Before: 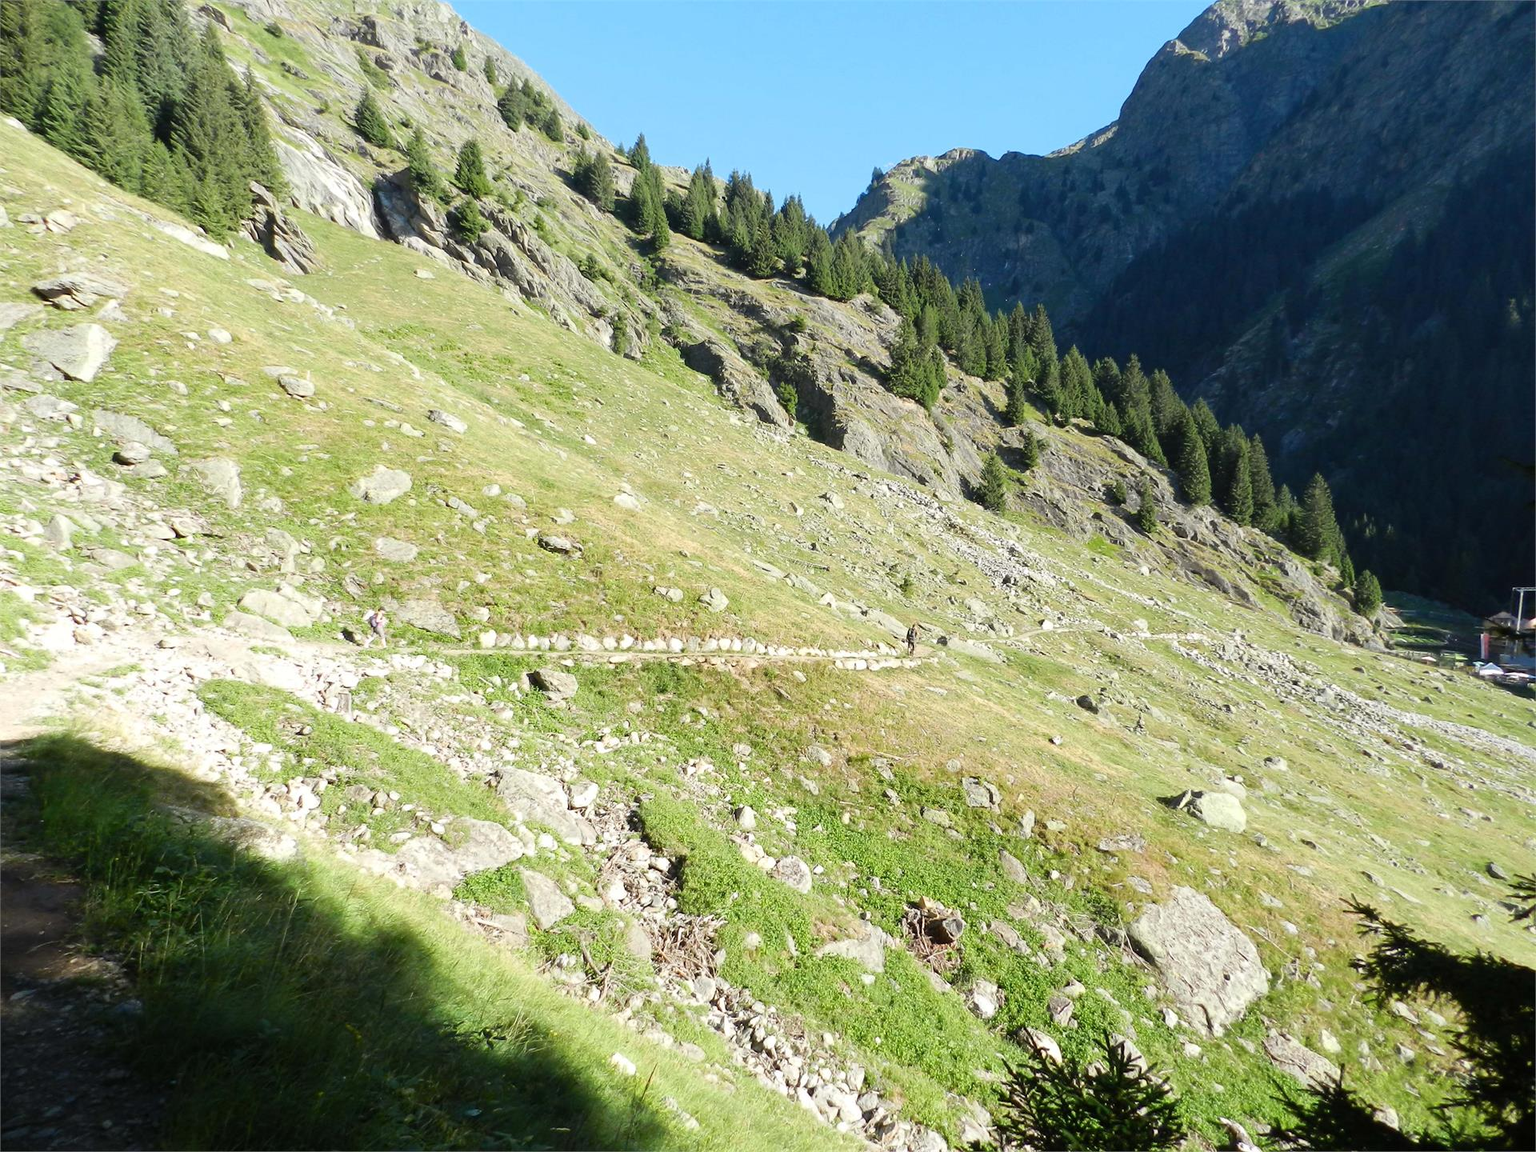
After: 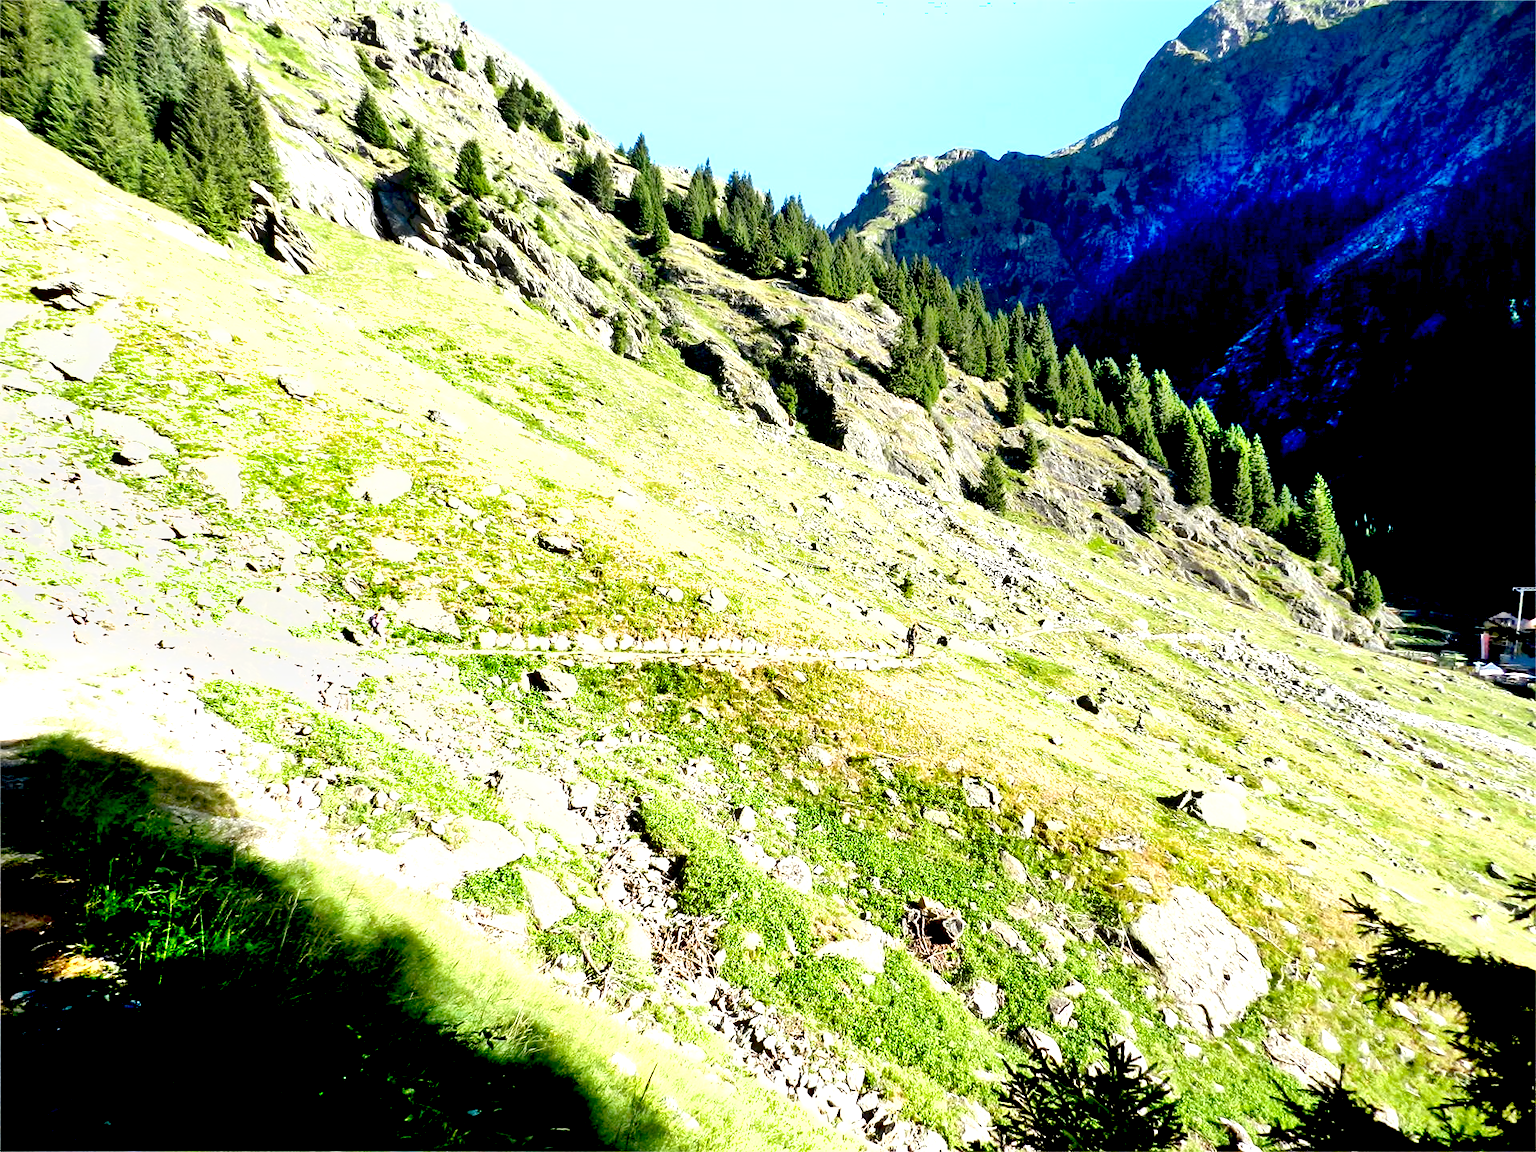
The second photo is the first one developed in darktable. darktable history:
exposure: black level correction 0.036, exposure 0.907 EV, compensate highlight preservation false
shadows and highlights: soften with gaussian
